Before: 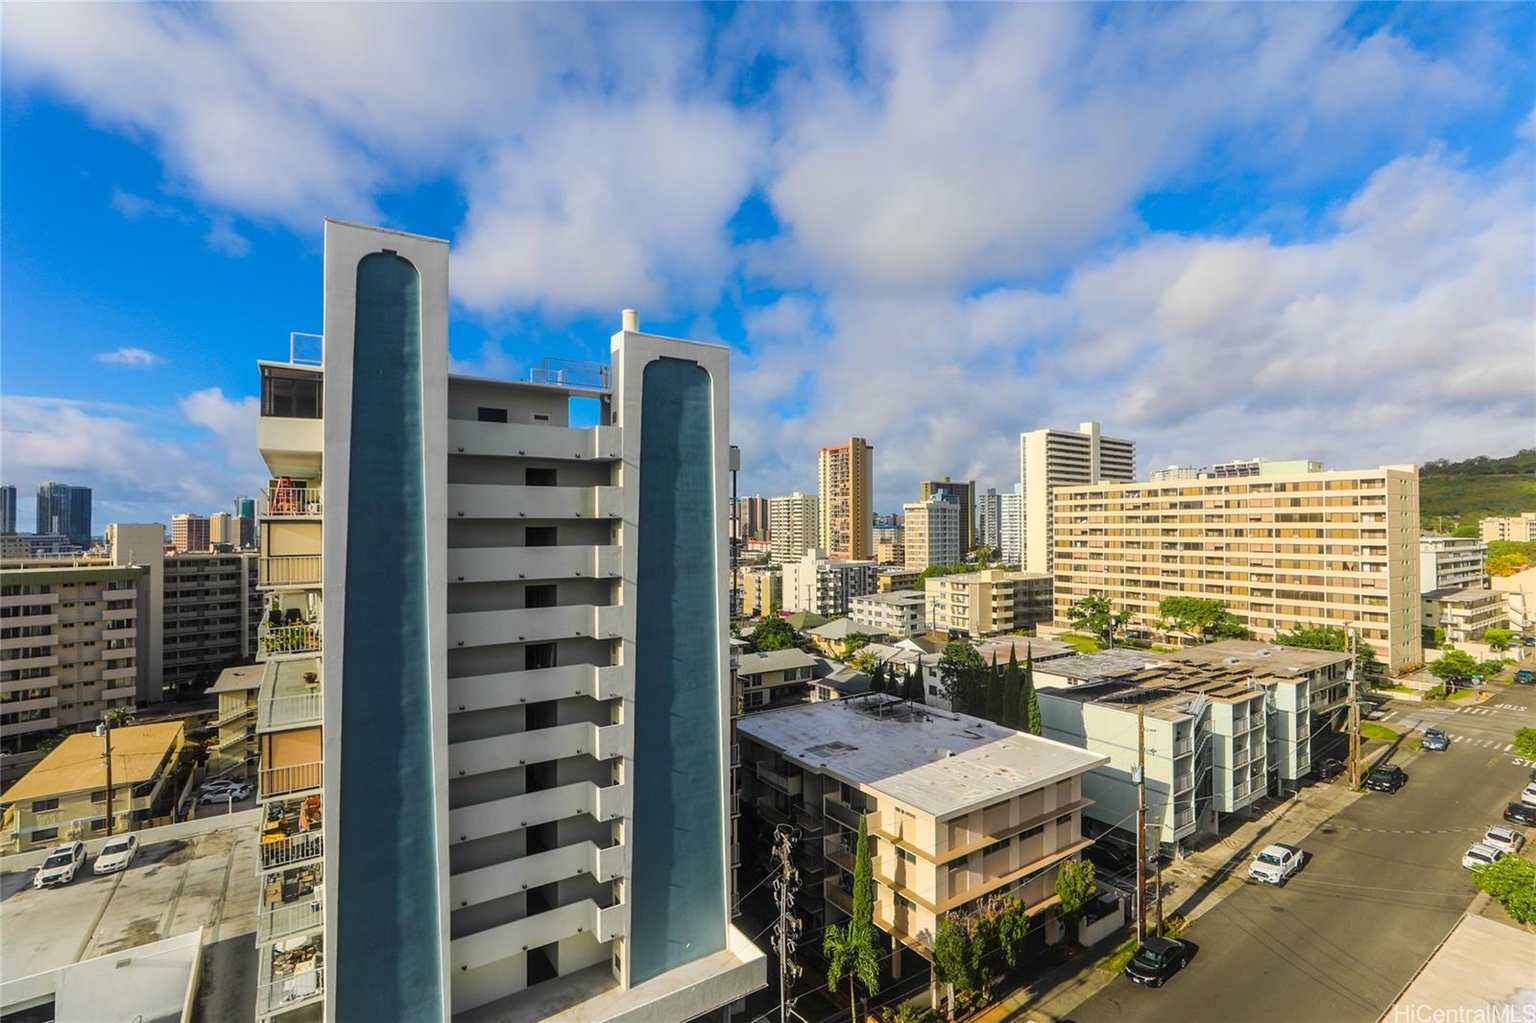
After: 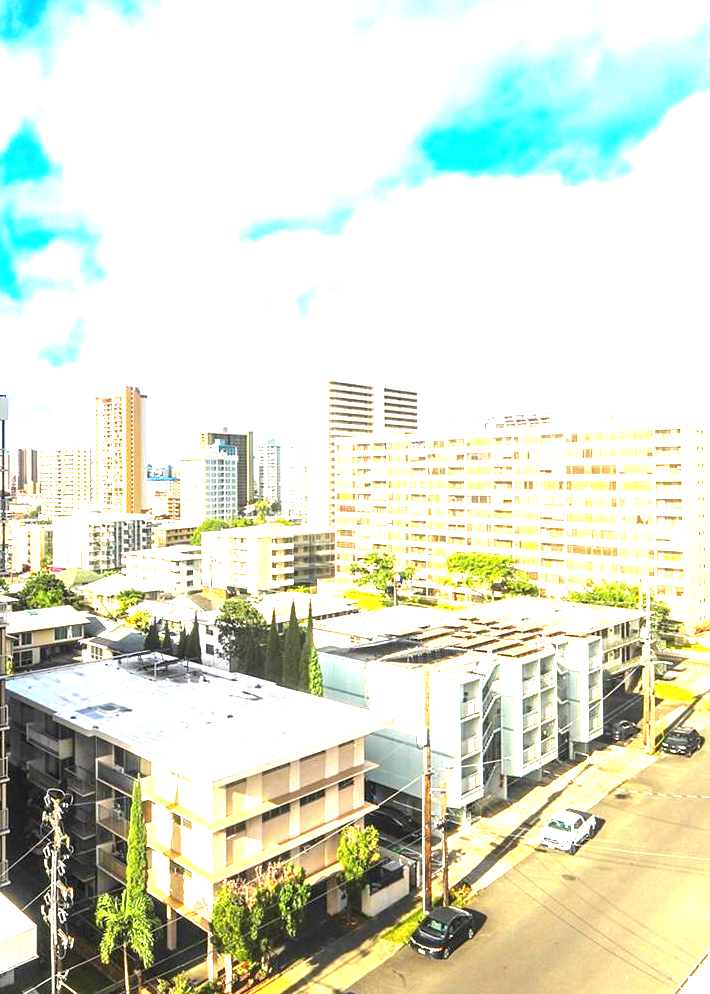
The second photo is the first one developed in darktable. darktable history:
crop: left 47.628%, top 6.643%, right 7.874%
exposure: black level correction 0, exposure 2.327 EV, compensate exposure bias true, compensate highlight preservation false
